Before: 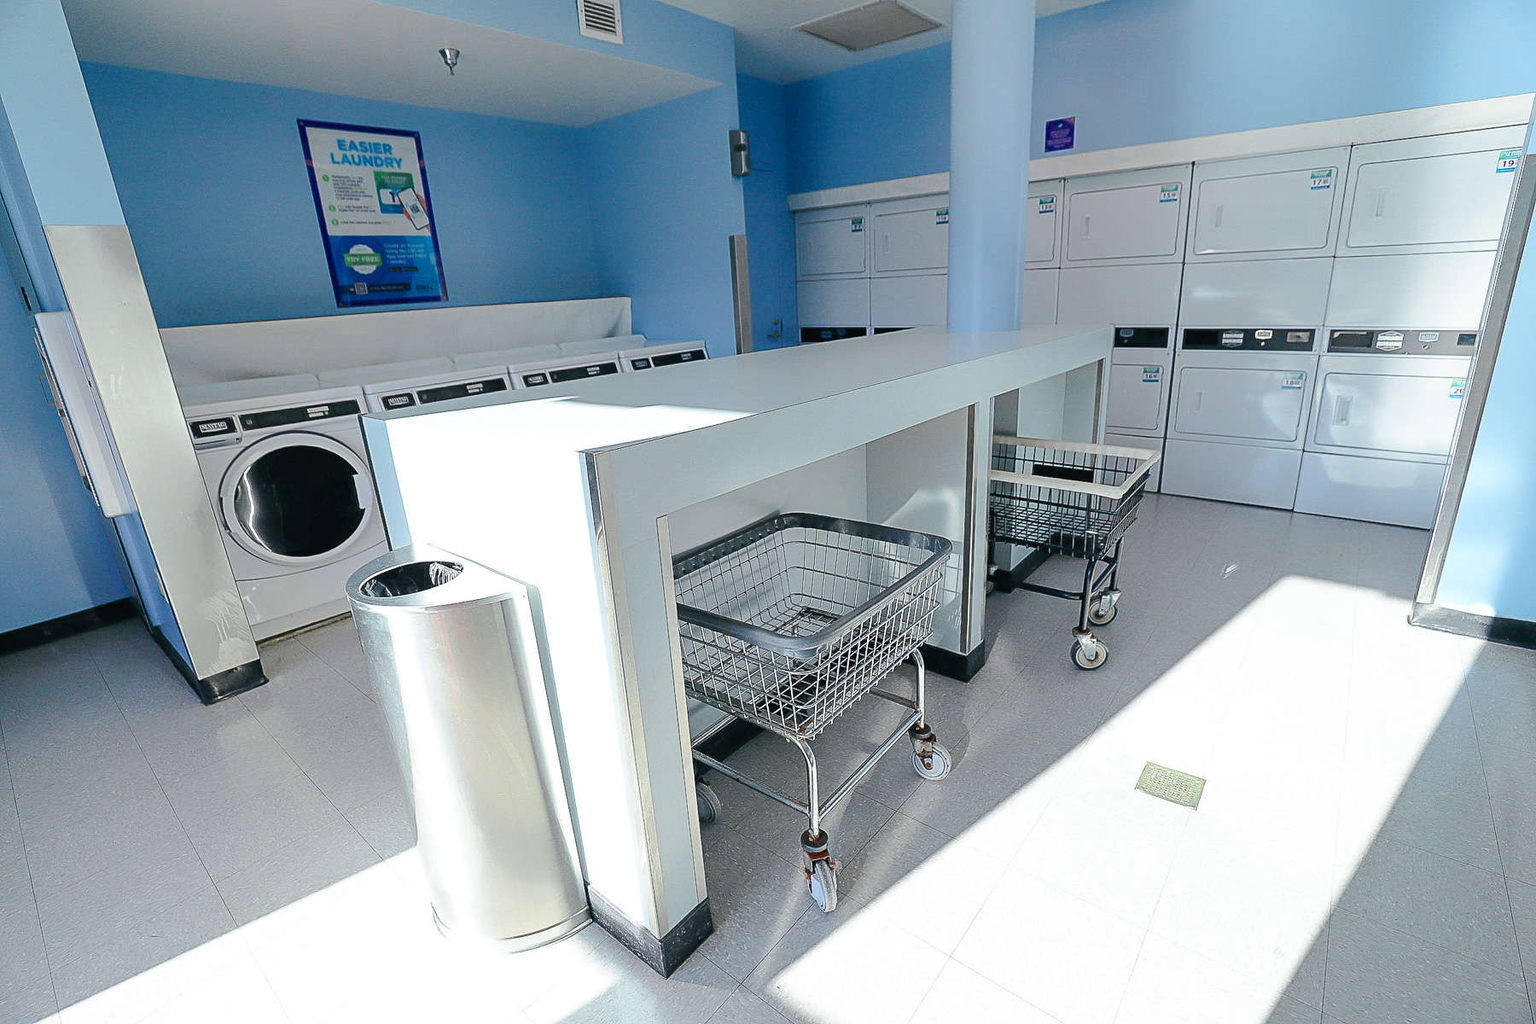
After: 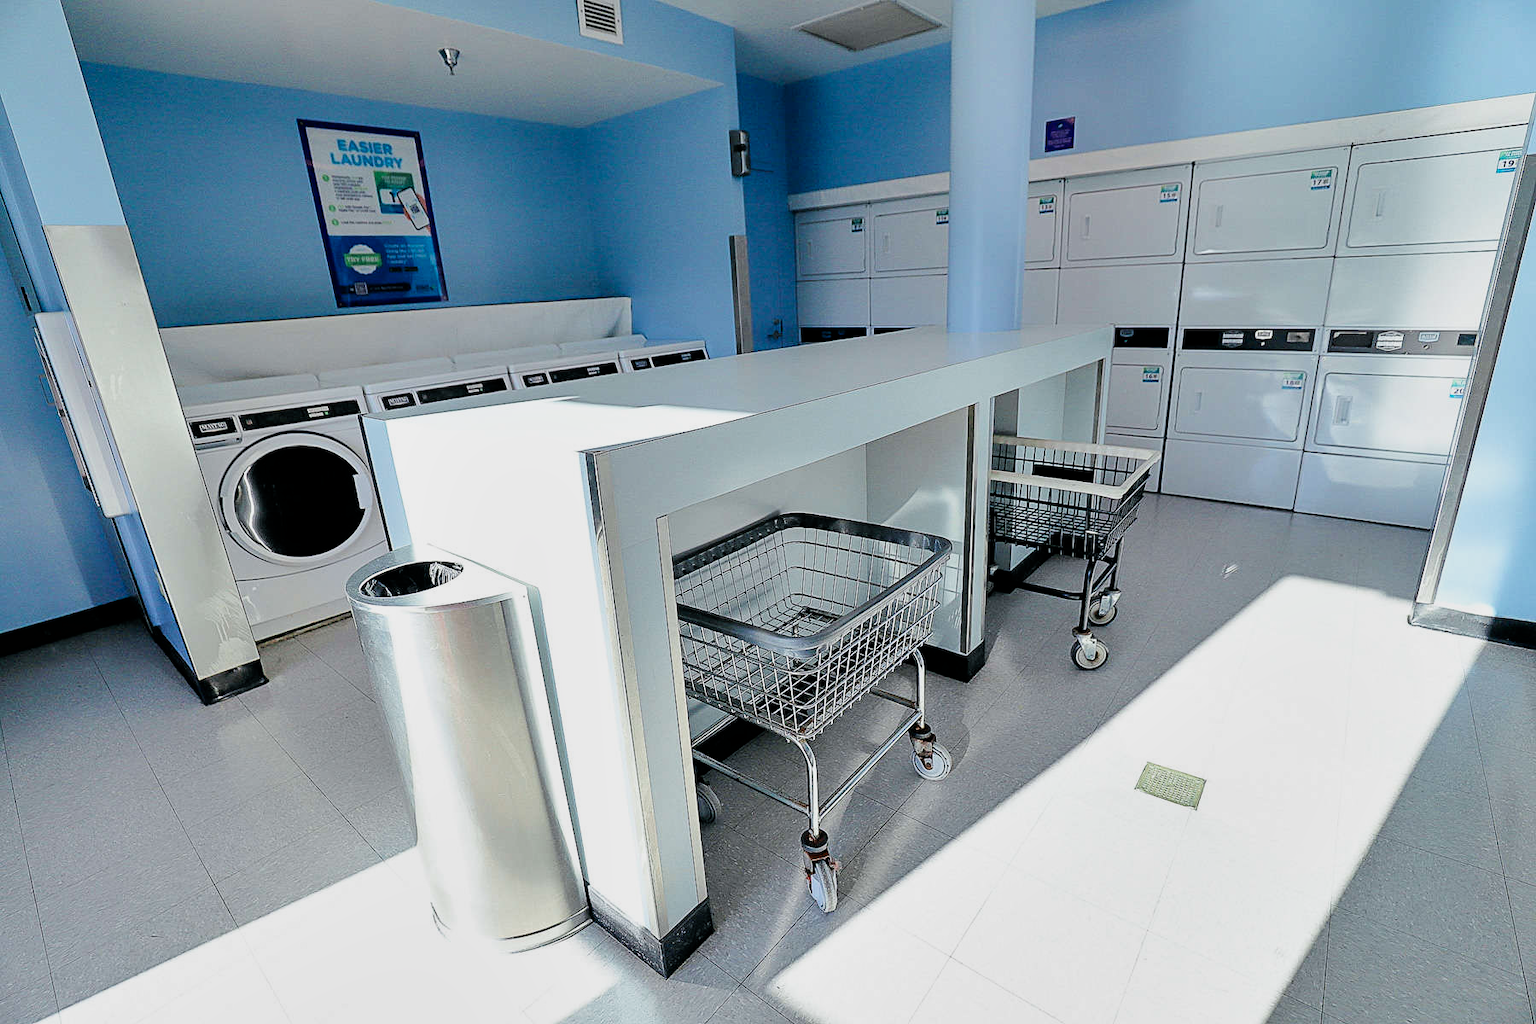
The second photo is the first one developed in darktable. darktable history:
shadows and highlights: soften with gaussian
filmic rgb: black relative exposure -5 EV, white relative exposure 3.2 EV, hardness 3.42, contrast 1.2, highlights saturation mix -50%
contrast brightness saturation: saturation 0.1
